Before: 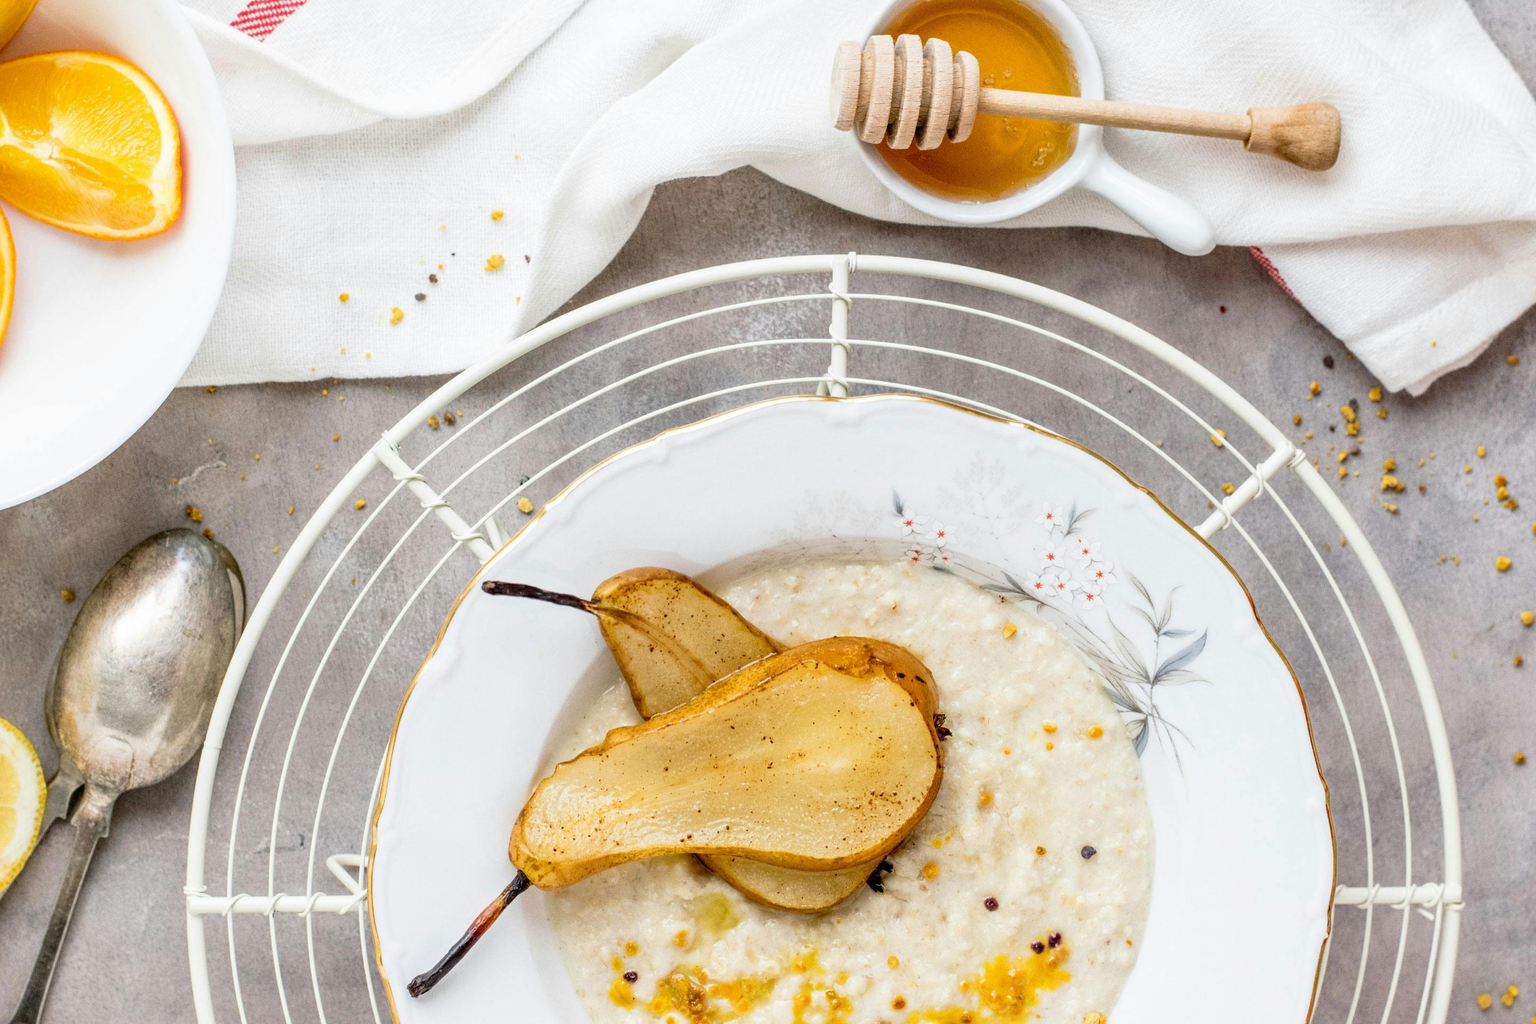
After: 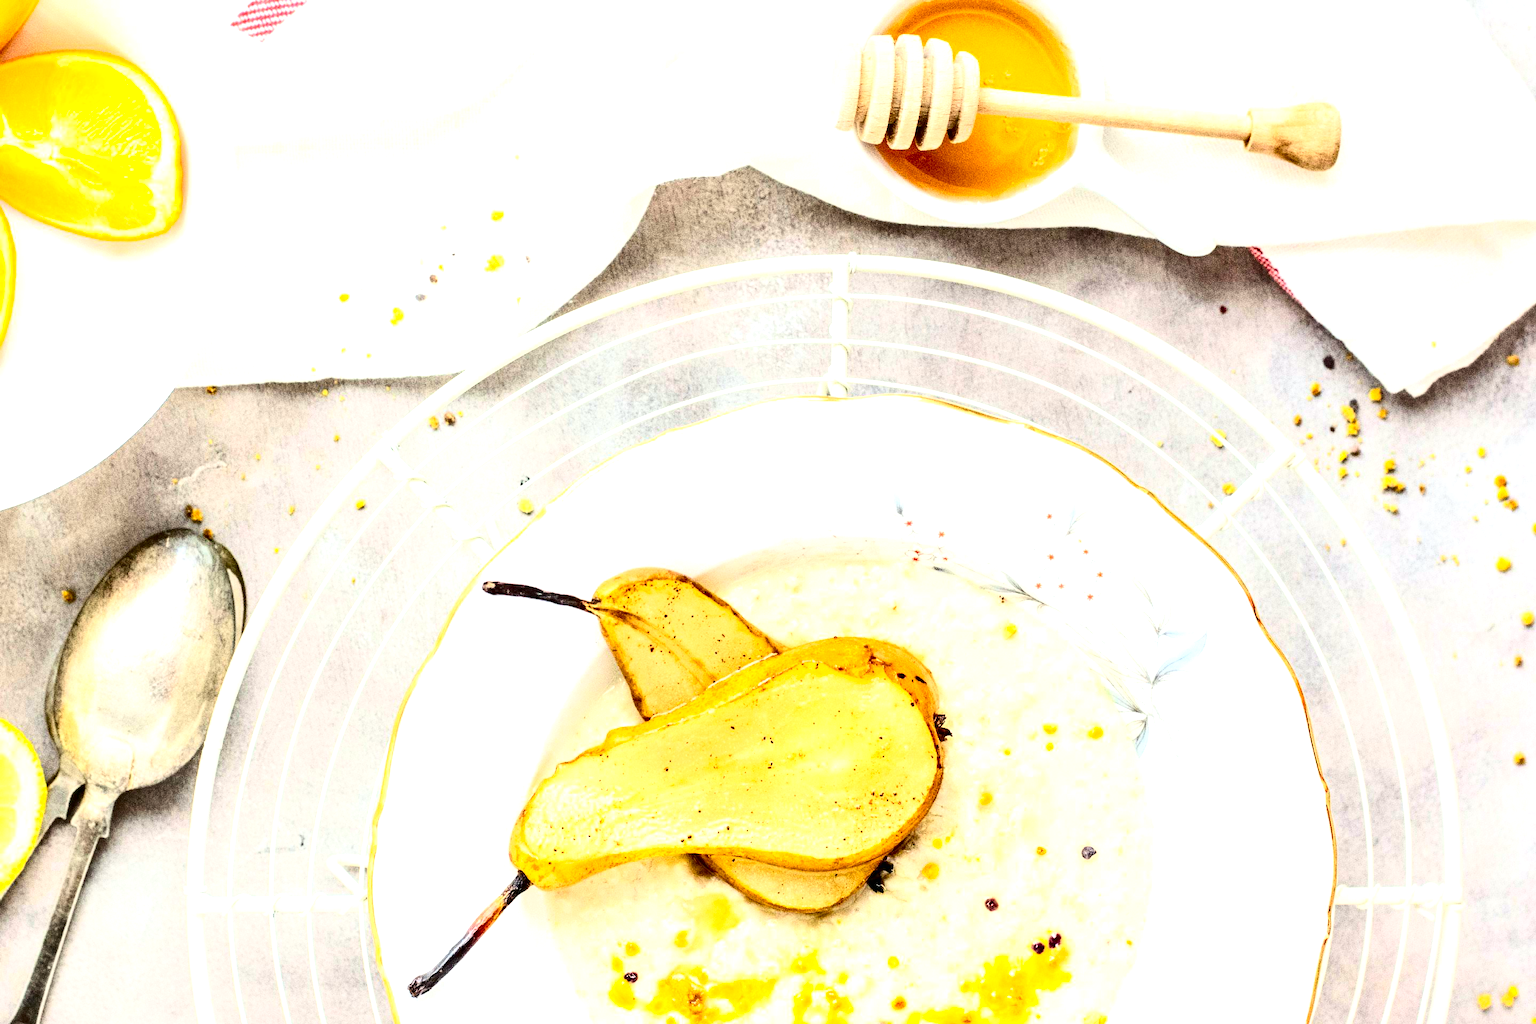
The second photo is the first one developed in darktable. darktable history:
rgb curve: curves: ch0 [(0, 0) (0.078, 0.051) (0.929, 0.956) (1, 1)], compensate middle gray true
exposure: black level correction -0.002, exposure 1.115 EV, compensate highlight preservation false
contrast brightness saturation: contrast 0.32, brightness -0.08, saturation 0.17
color correction: highlights a* -2.68, highlights b* 2.57
white balance: emerald 1
